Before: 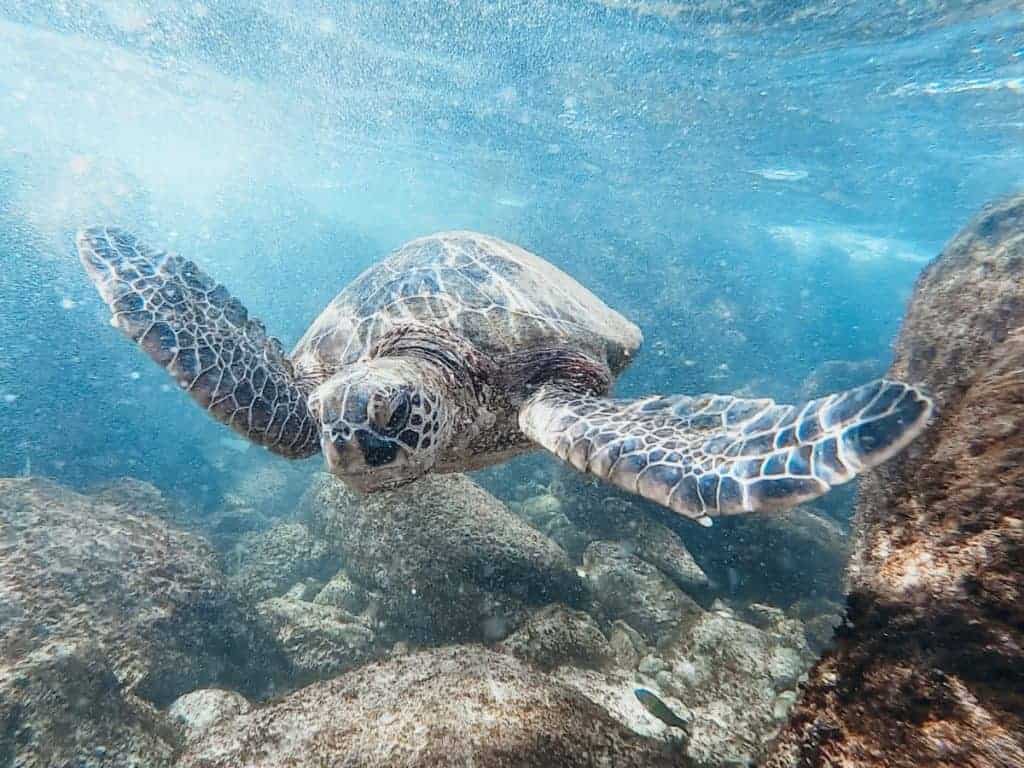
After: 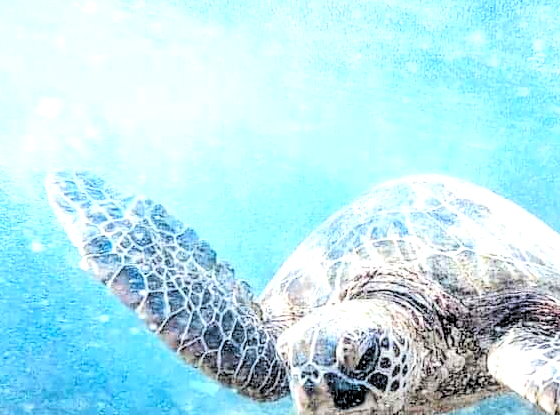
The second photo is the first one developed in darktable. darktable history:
tone curve: curves: ch0 [(0, 0) (0.051, 0.027) (0.096, 0.071) (0.219, 0.248) (0.428, 0.52) (0.596, 0.713) (0.727, 0.823) (0.859, 0.924) (1, 1)]; ch1 [(0, 0) (0.1, 0.038) (0.318, 0.221) (0.413, 0.325) (0.443, 0.412) (0.483, 0.474) (0.503, 0.501) (0.516, 0.515) (0.548, 0.575) (0.561, 0.596) (0.594, 0.647) (0.666, 0.701) (1, 1)]; ch2 [(0, 0) (0.453, 0.435) (0.479, 0.476) (0.504, 0.5) (0.52, 0.526) (0.557, 0.585) (0.583, 0.608) (0.824, 0.815) (1, 1)], color space Lab, linked channels, preserve colors none
local contrast: on, module defaults
levels: levels [0.055, 0.477, 0.9]
crop and rotate: left 3.029%, top 7.55%, right 42.227%, bottom 38.398%
filmic rgb: black relative exposure -4.82 EV, white relative exposure 4.01 EV, hardness 2.79, color science v6 (2022)
exposure: exposure 0.606 EV, compensate exposure bias true, compensate highlight preservation false
